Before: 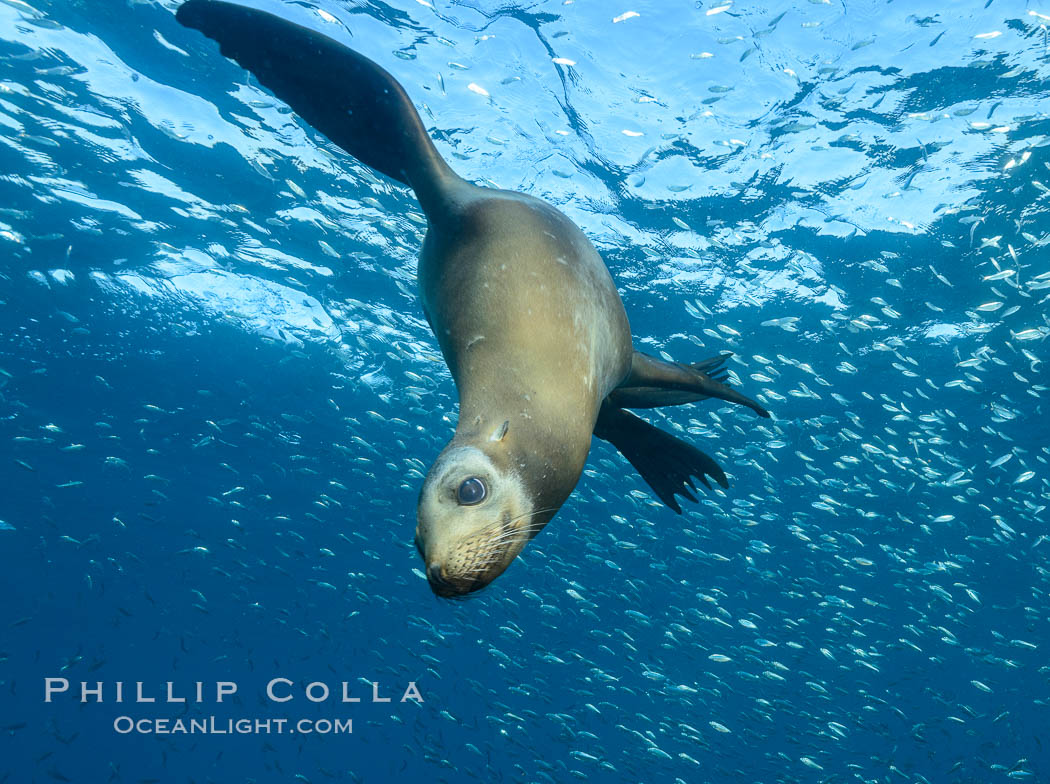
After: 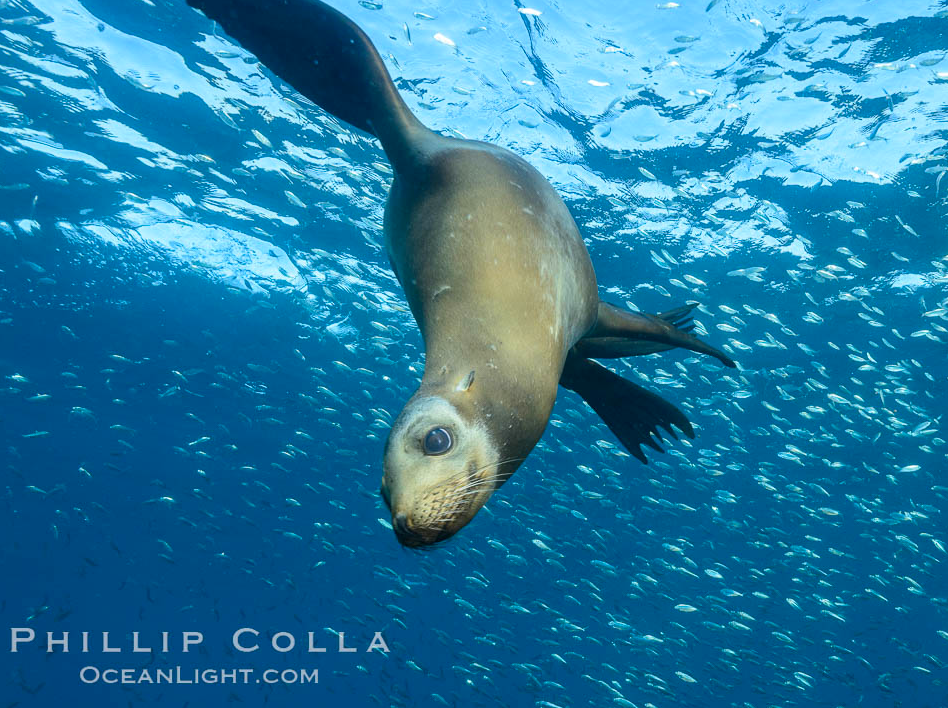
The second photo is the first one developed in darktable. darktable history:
color balance: output saturation 110%
crop: left 3.305%, top 6.436%, right 6.389%, bottom 3.258%
